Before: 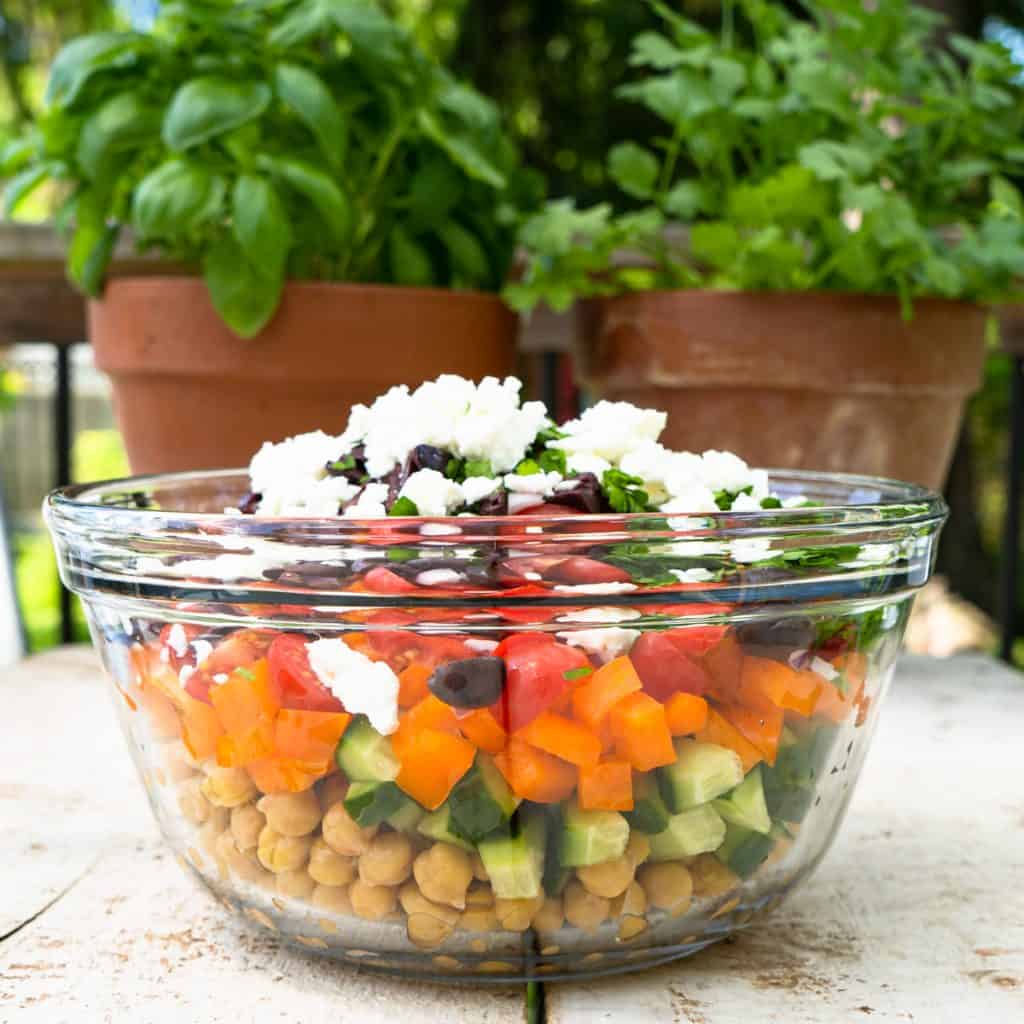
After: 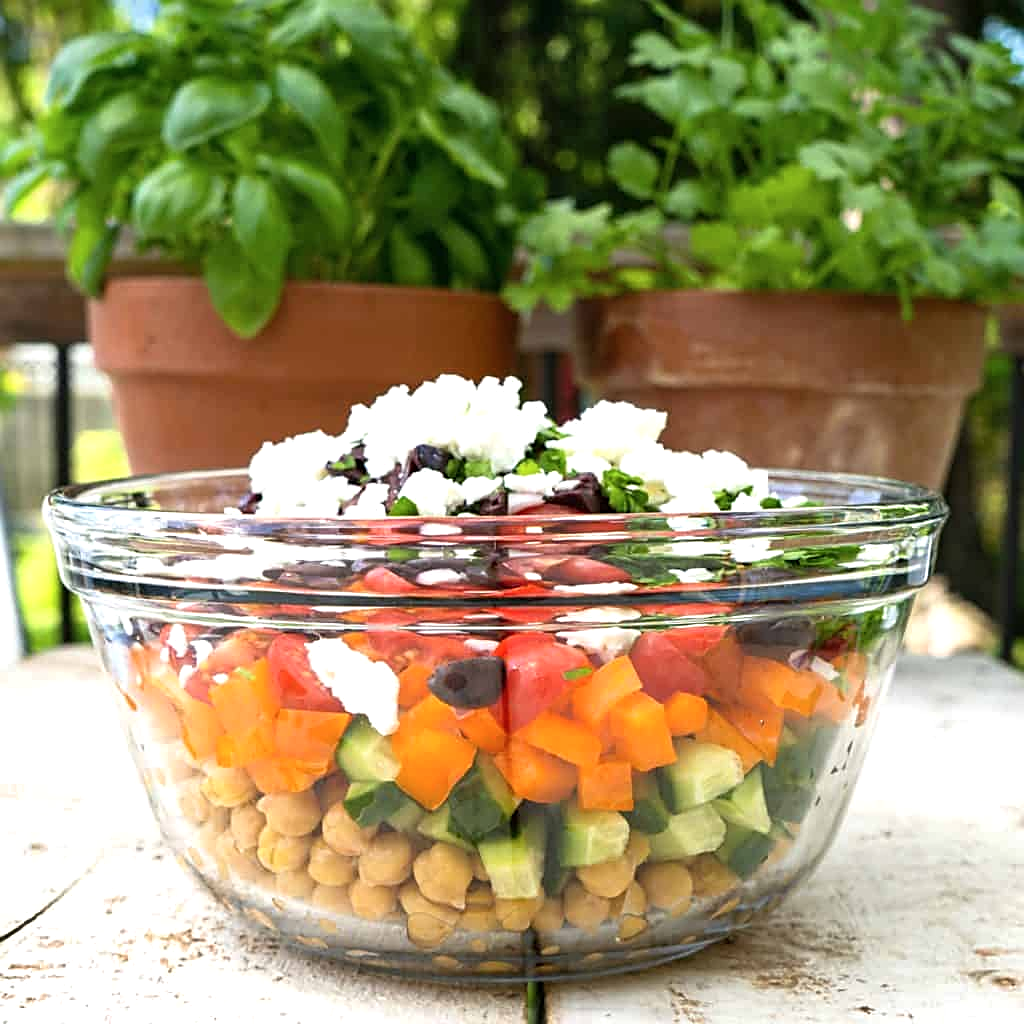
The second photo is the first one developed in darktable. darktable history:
sharpen: on, module defaults
shadows and highlights: radius 44.78, white point adjustment 6.64, compress 79.65%, highlights color adjustment 78.42%, soften with gaussian
